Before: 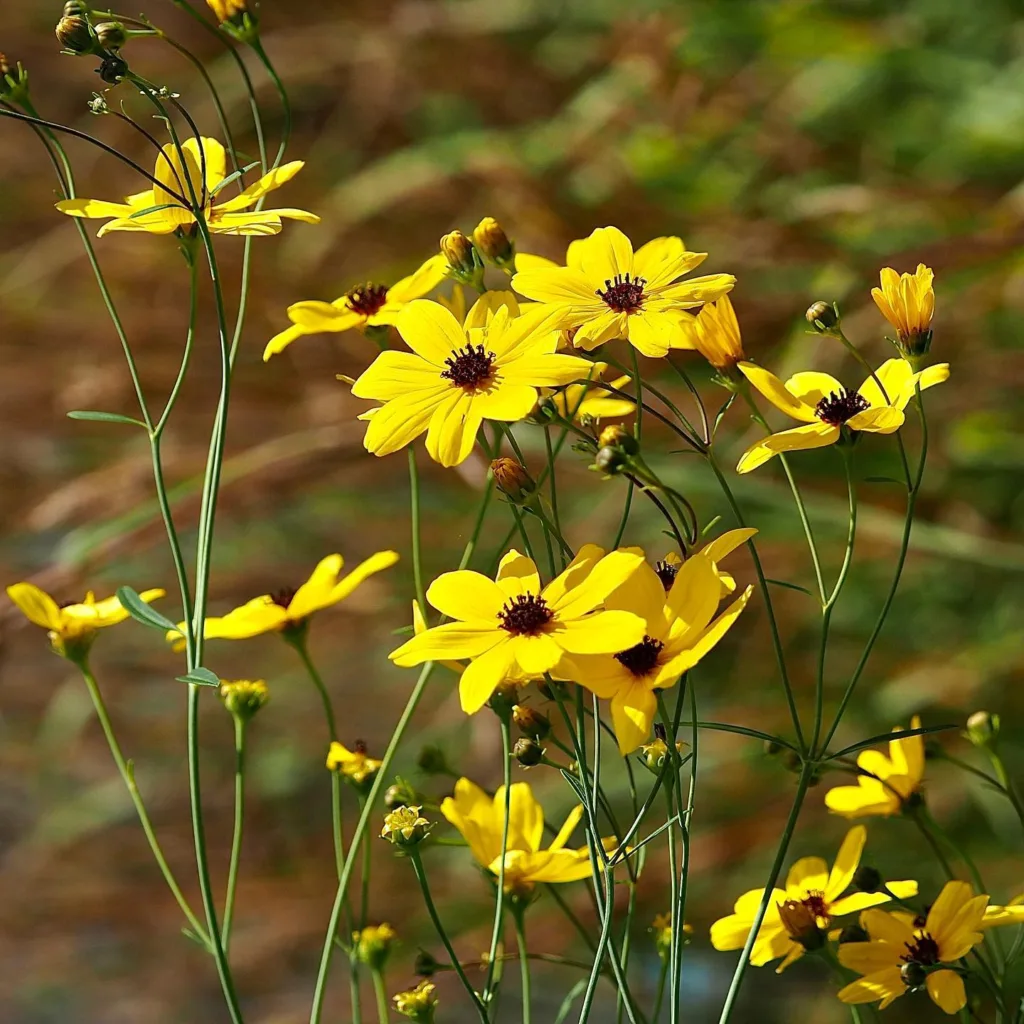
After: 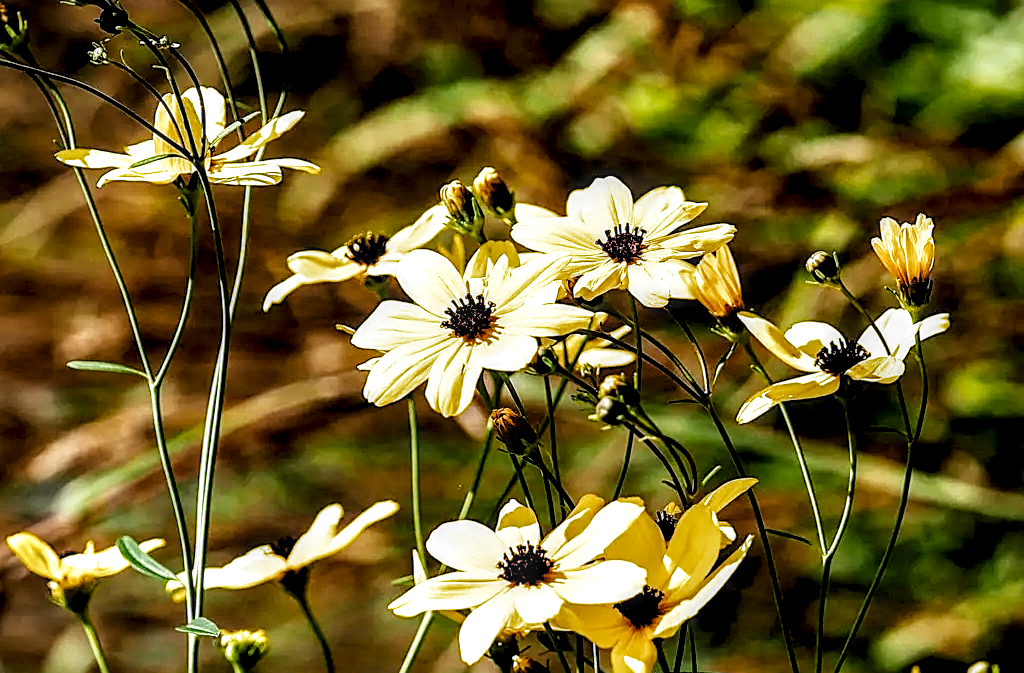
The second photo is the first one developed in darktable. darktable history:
sharpen: on, module defaults
local contrast: detail 202%
filmic rgb: black relative exposure -5.03 EV, white relative exposure 3.97 EV, hardness 2.89, contrast 1.299, highlights saturation mix -29.78%, preserve chrominance no, color science v3 (2019), use custom middle-gray values true
crop and rotate: top 4.917%, bottom 29.342%
